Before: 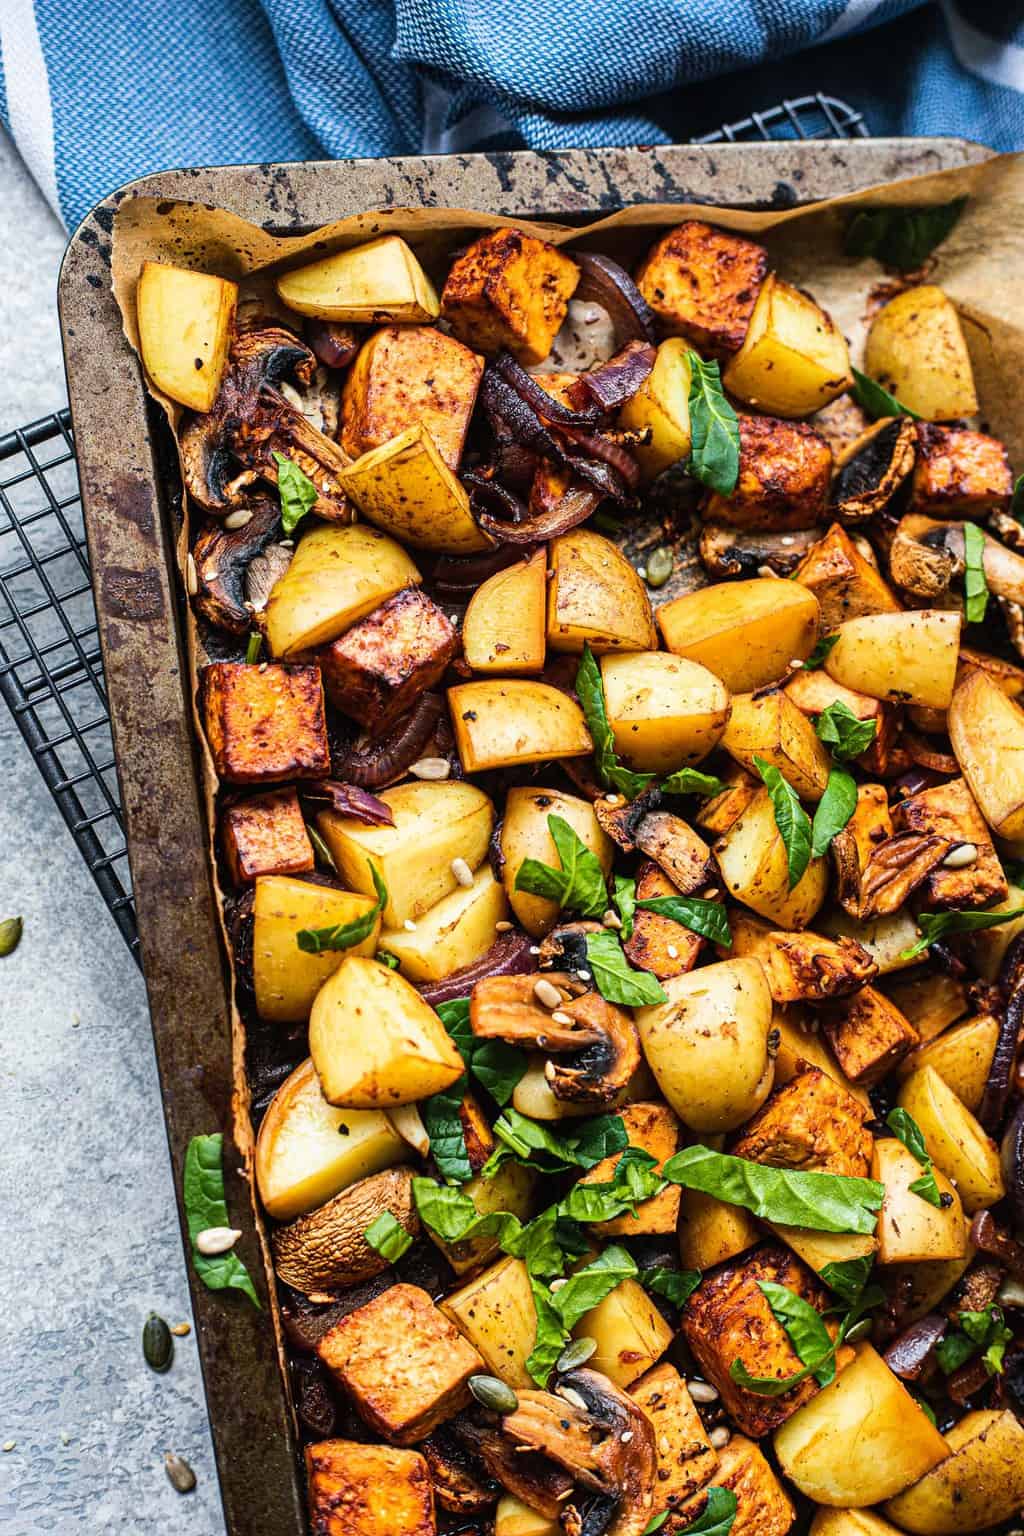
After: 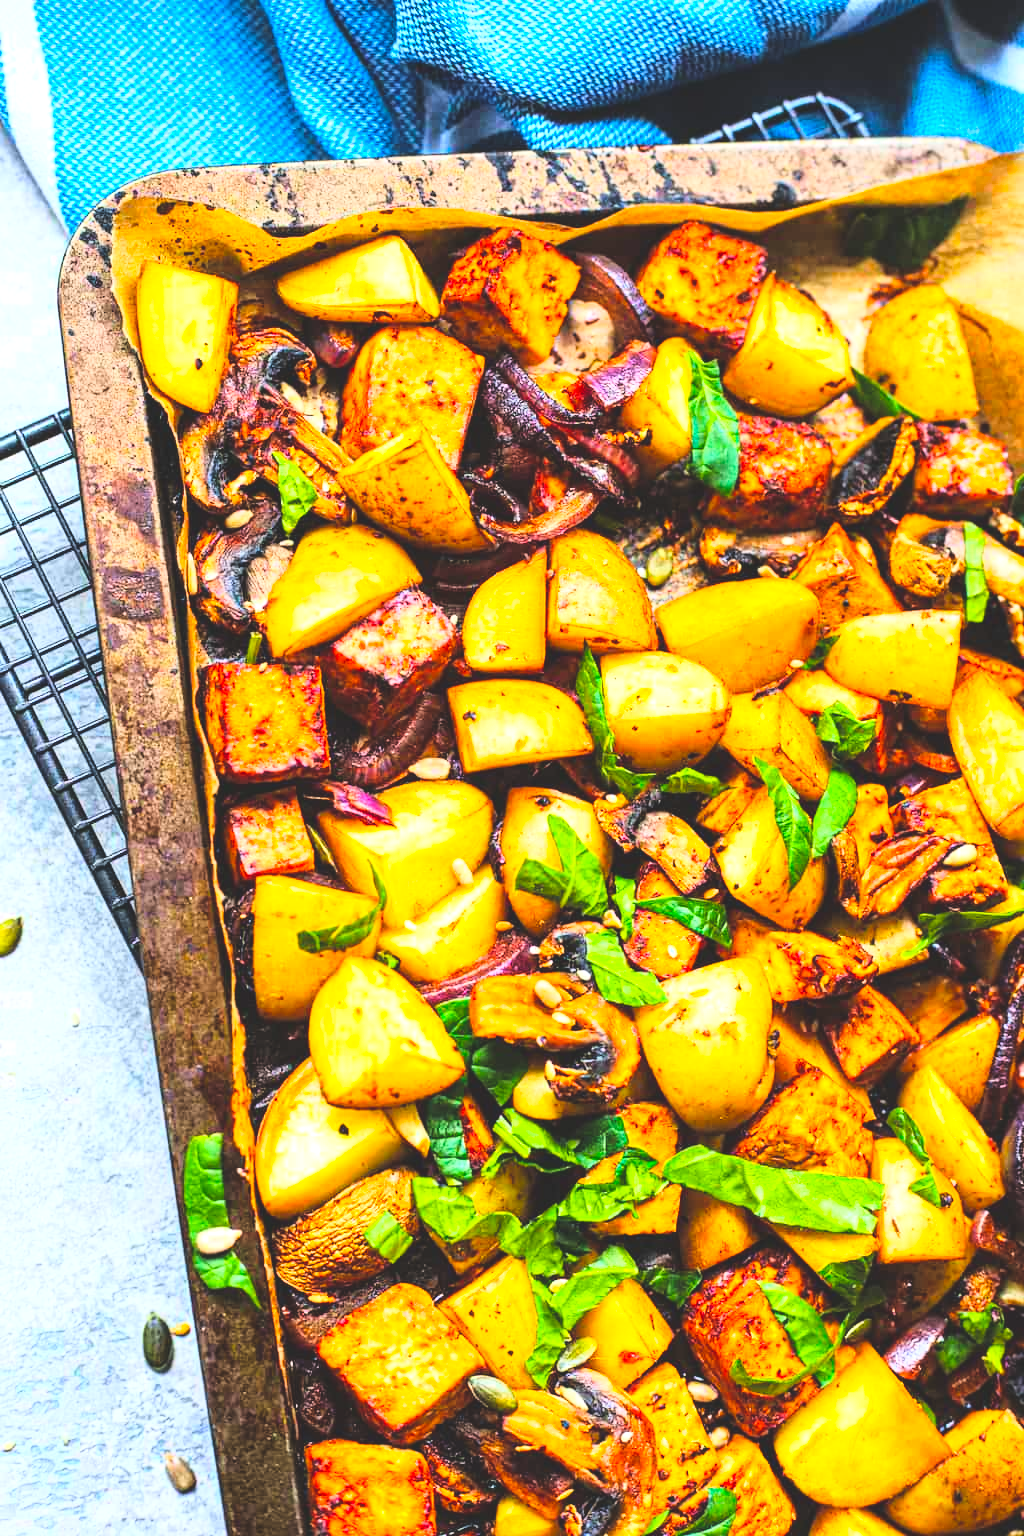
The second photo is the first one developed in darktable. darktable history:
color balance rgb: global offset › luminance 1.487%, perceptual saturation grading › global saturation 30.868%, perceptual brilliance grading › global brilliance 10.366%, perceptual brilliance grading › shadows 15.644%, global vibrance 20%
color correction: highlights b* 0.028, saturation 1.15
base curve: curves: ch0 [(0, 0) (0.028, 0.03) (0.121, 0.232) (0.46, 0.748) (0.859, 0.968) (1, 1)]
